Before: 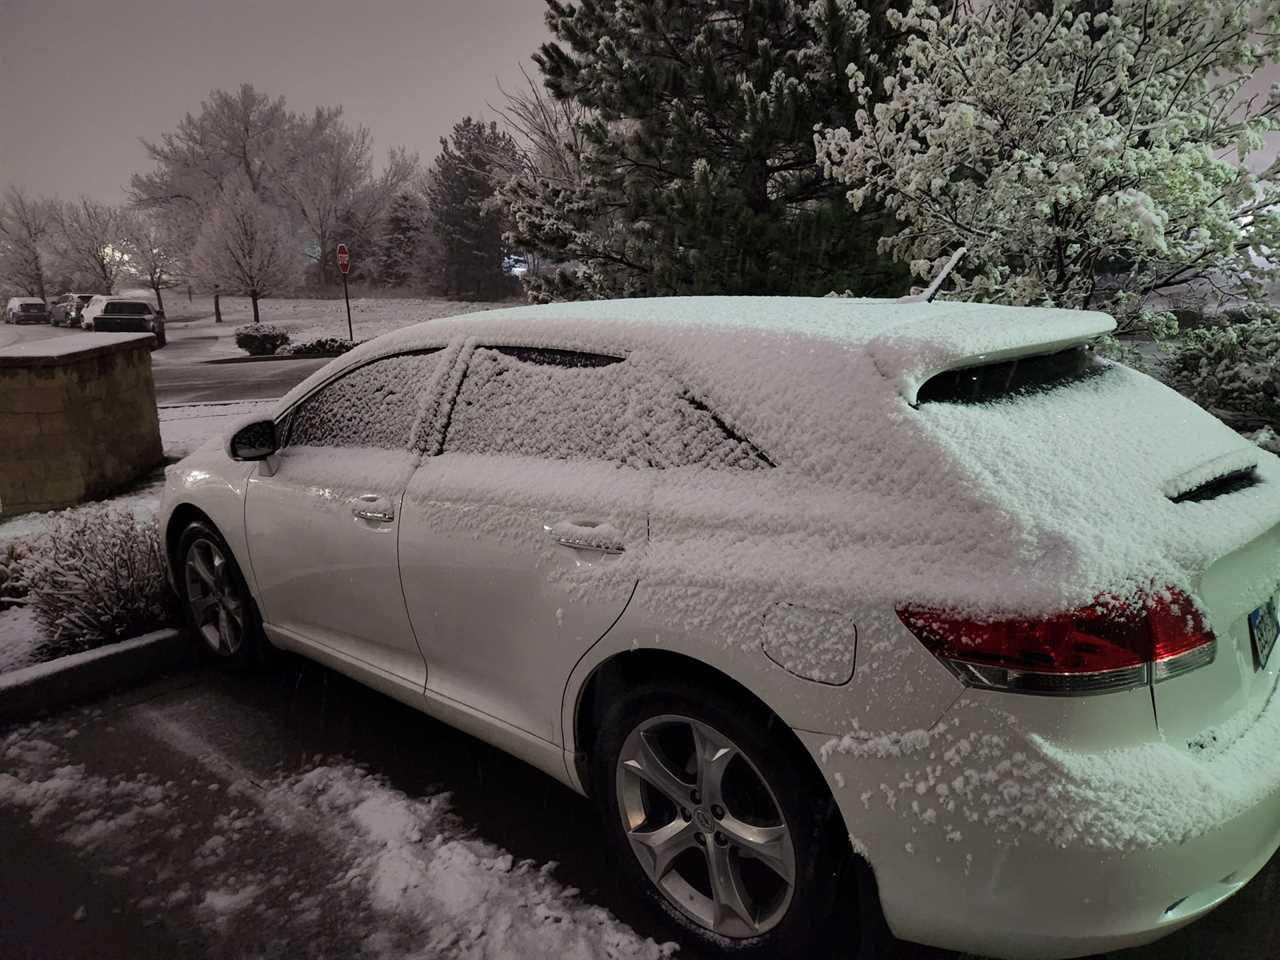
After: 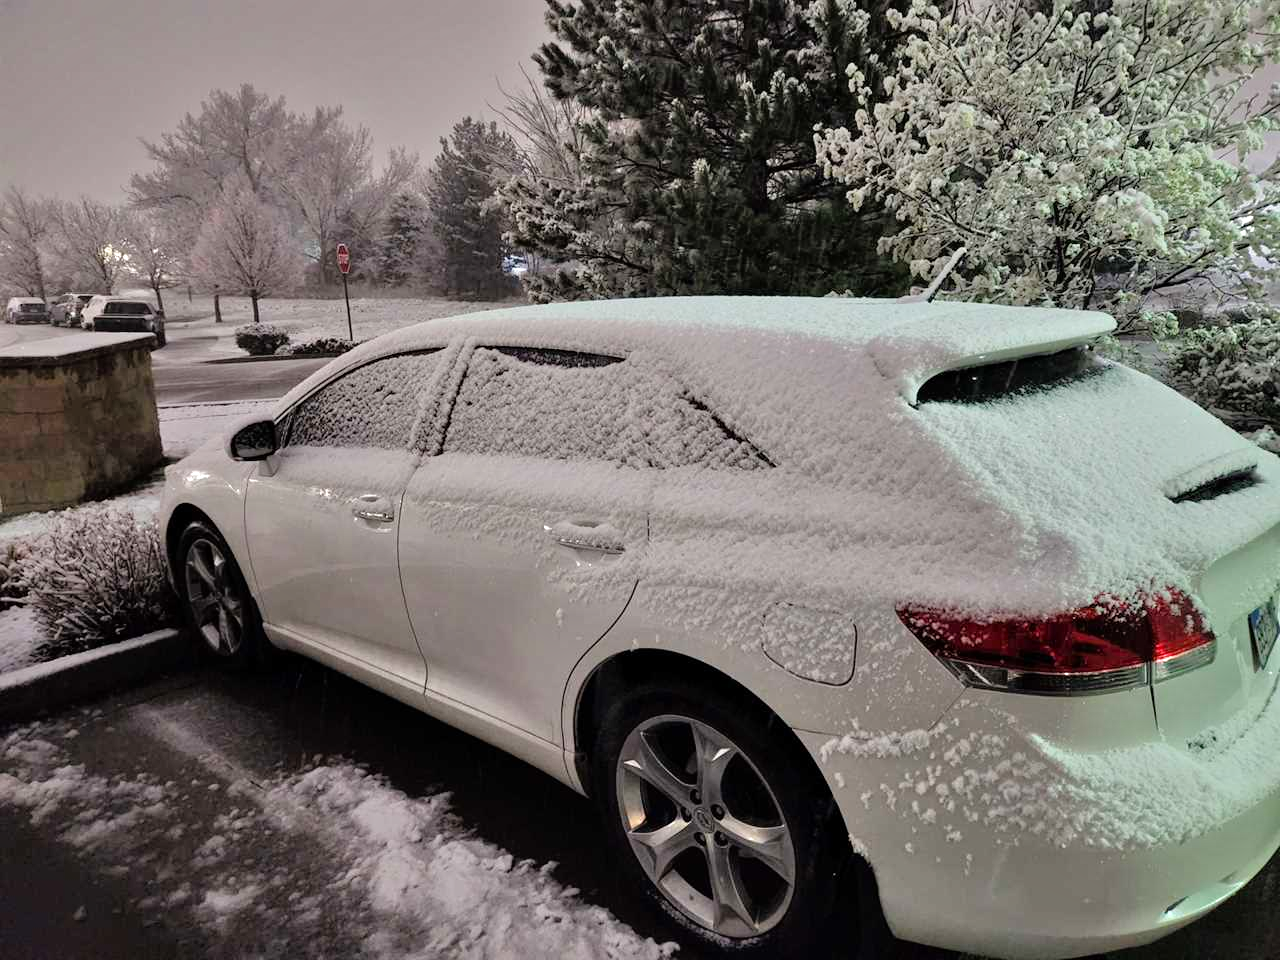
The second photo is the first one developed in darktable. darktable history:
tone equalizer: -7 EV 0.158 EV, -6 EV 0.594 EV, -5 EV 1.17 EV, -4 EV 1.29 EV, -3 EV 1.17 EV, -2 EV 0.6 EV, -1 EV 0.167 EV, mask exposure compensation -0.485 EV
